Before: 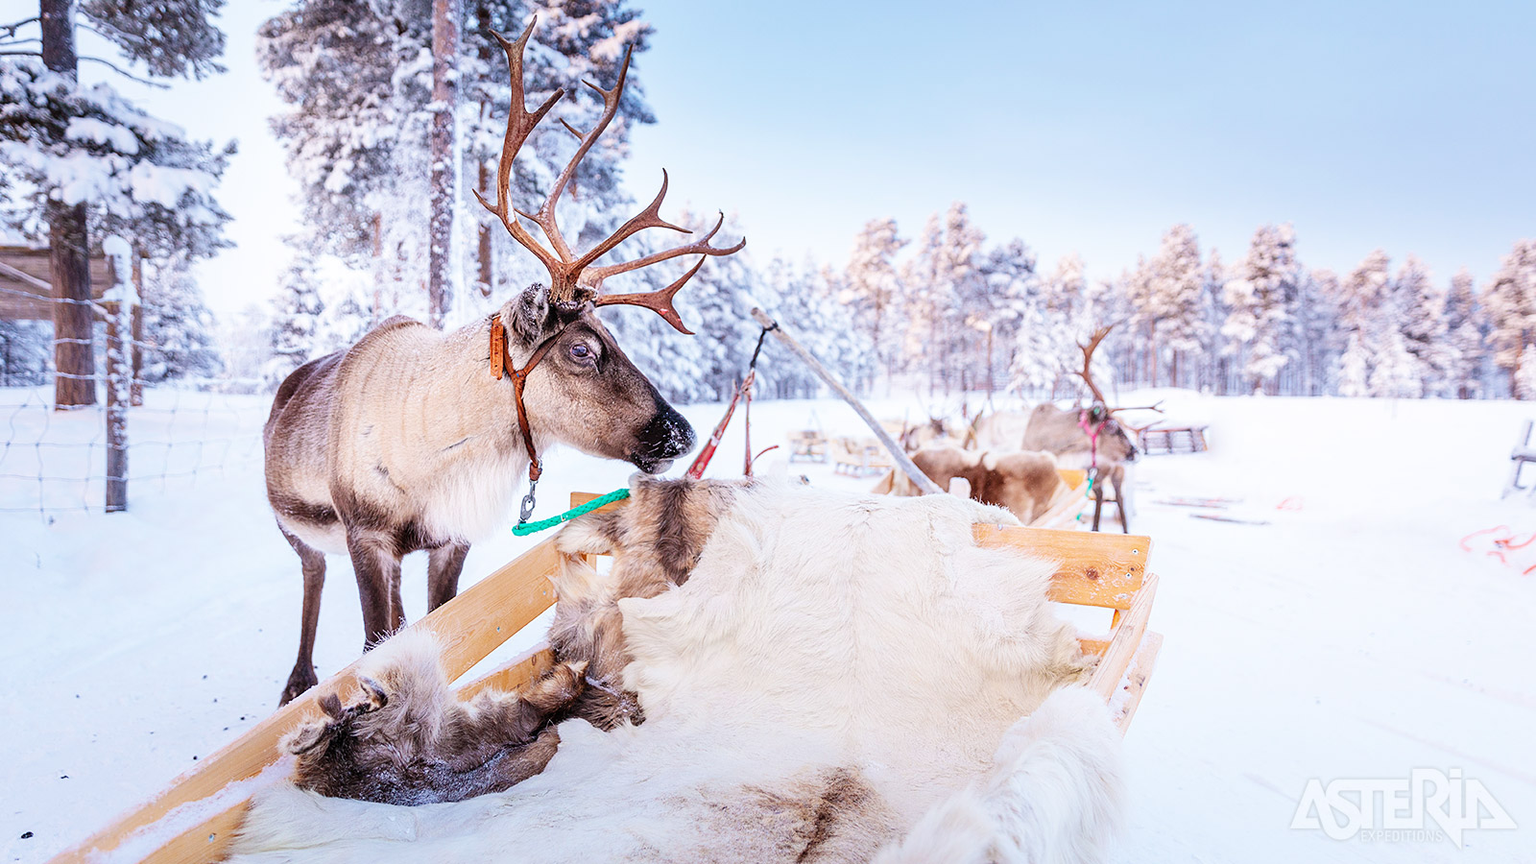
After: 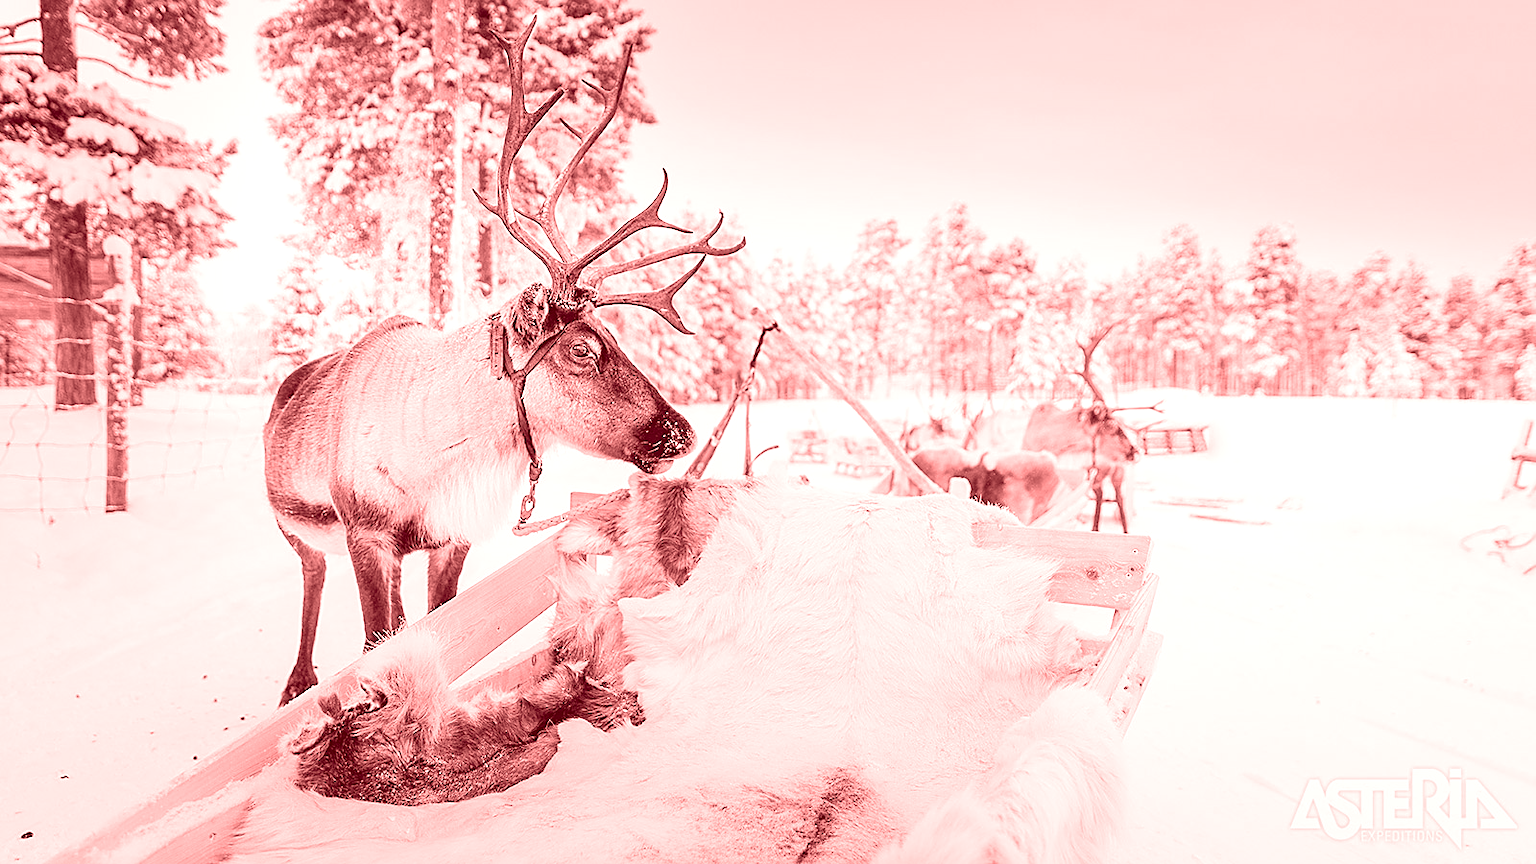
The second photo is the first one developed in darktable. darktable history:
sharpen: on, module defaults
colorize: saturation 60%, source mix 100%
